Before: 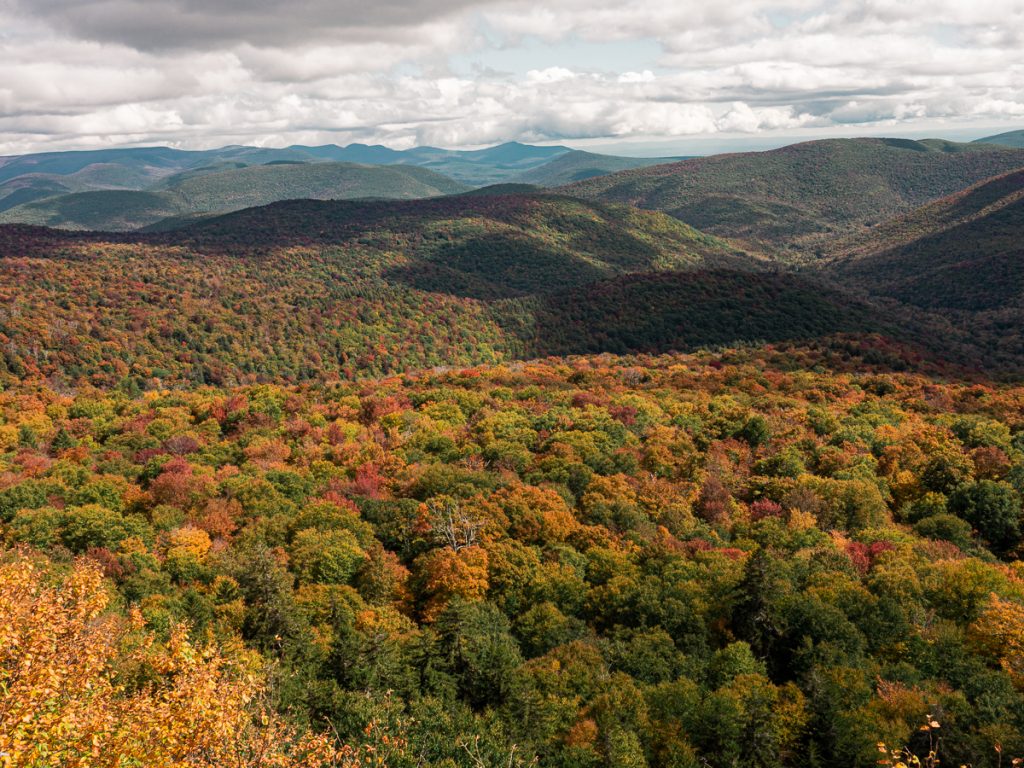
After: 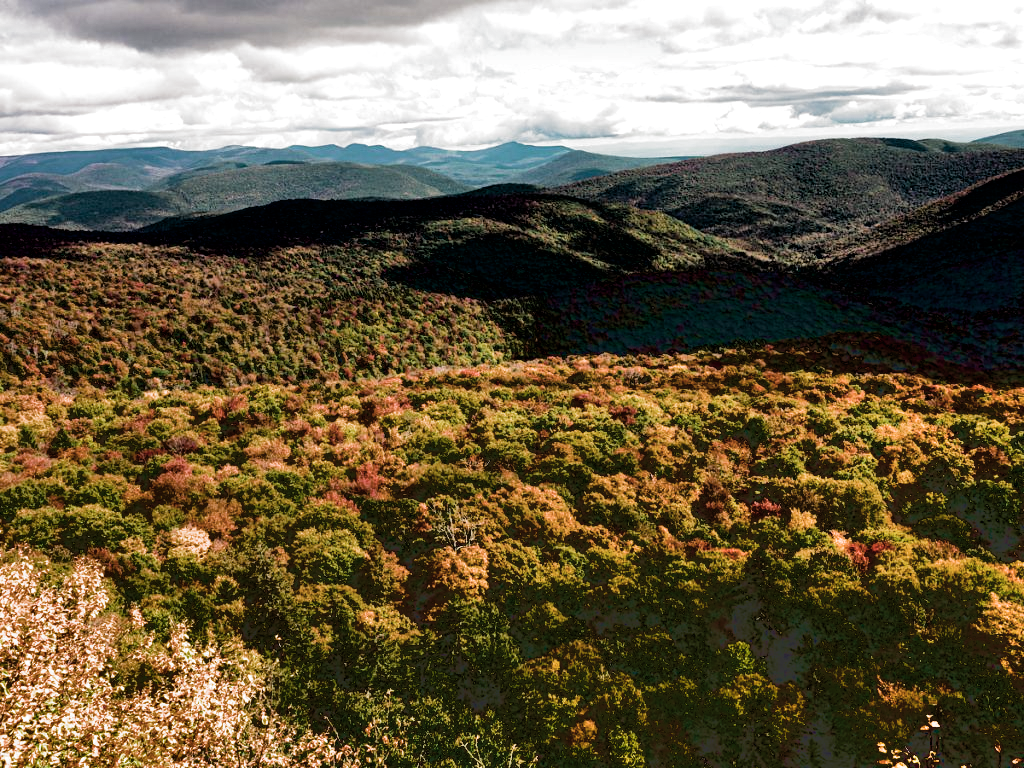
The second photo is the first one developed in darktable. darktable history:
exposure: black level correction 0.044, exposure -0.227 EV, compensate highlight preservation false
color correction: highlights b* -0.053, saturation 0.816
velvia: on, module defaults
filmic rgb: black relative exposure -8.22 EV, white relative exposure 2.2 EV, threshold 3.01 EV, target white luminance 99.859%, hardness 7.14, latitude 75.19%, contrast 1.322, highlights saturation mix -2.76%, shadows ↔ highlights balance 30.28%, color science v5 (2021), contrast in shadows safe, contrast in highlights safe, enable highlight reconstruction true
shadows and highlights: low approximation 0.01, soften with gaussian
tone equalizer: -8 EV -0.442 EV, -7 EV -0.401 EV, -6 EV -0.332 EV, -5 EV -0.183 EV, -3 EV 0.248 EV, -2 EV 0.307 EV, -1 EV 0.398 EV, +0 EV 0.419 EV
